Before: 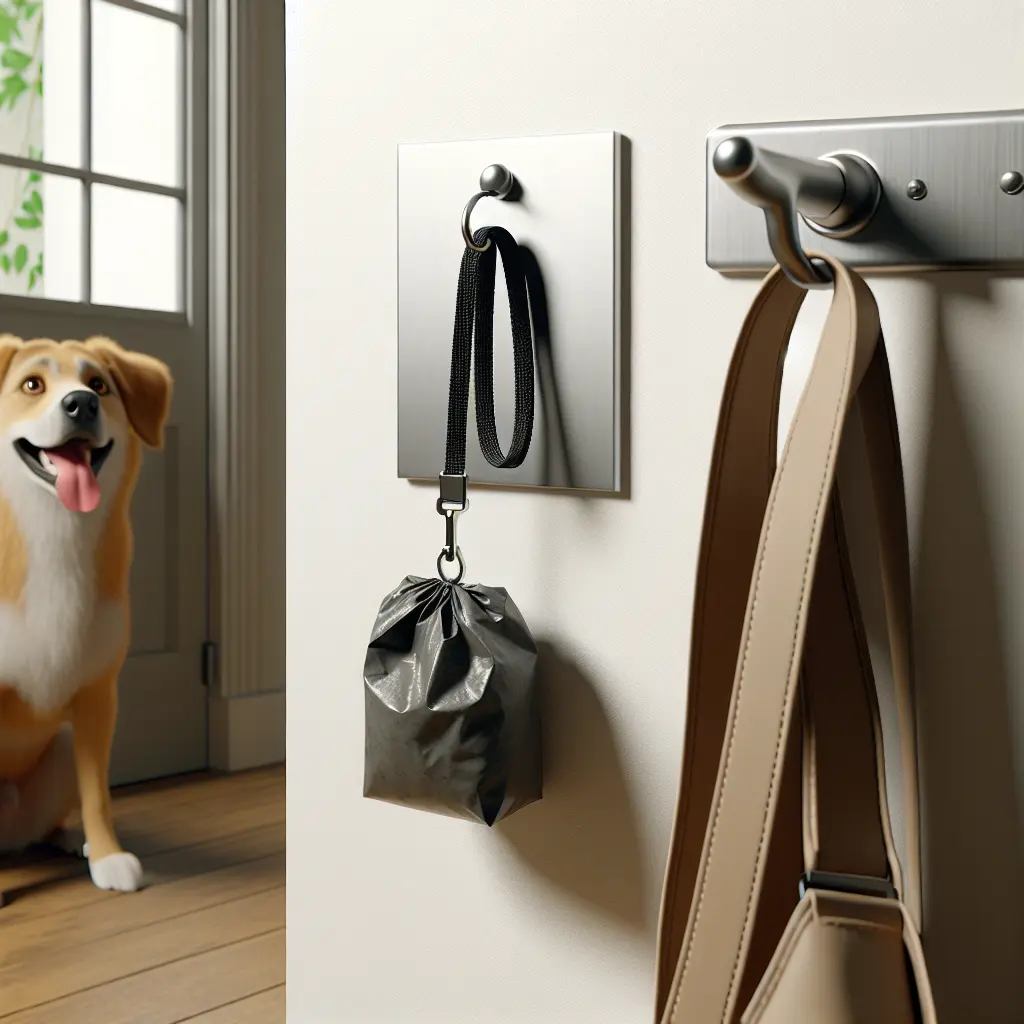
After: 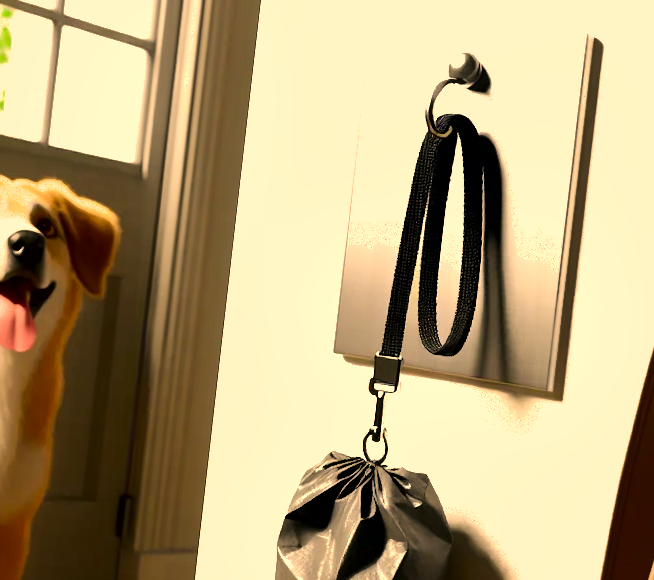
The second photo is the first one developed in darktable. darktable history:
crop and rotate: angle -6.52°, left 2.114%, top 6.763%, right 27.173%, bottom 30.529%
exposure: exposure 0.605 EV, compensate exposure bias true, compensate highlight preservation false
contrast brightness saturation: contrast 0.121, brightness -0.116, saturation 0.202
filmic rgb: black relative exposure -15.01 EV, white relative exposure 3 EV, target black luminance 0%, hardness 9.21, latitude 98.43%, contrast 0.914, shadows ↔ highlights balance 0.292%, iterations of high-quality reconstruction 0
contrast equalizer: octaves 7, y [[0.6 ×6], [0.55 ×6], [0 ×6], [0 ×6], [0 ×6]], mix -0.998
color correction: highlights a* 14.97, highlights b* 31.26
local contrast: mode bilateral grid, contrast 19, coarseness 50, detail 179%, midtone range 0.2
tone equalizer: -8 EV -0.759 EV, -7 EV -0.737 EV, -6 EV -0.633 EV, -5 EV -0.381 EV, -3 EV 0.396 EV, -2 EV 0.6 EV, -1 EV 0.701 EV, +0 EV 0.741 EV, edges refinement/feathering 500, mask exposure compensation -1.57 EV, preserve details no
